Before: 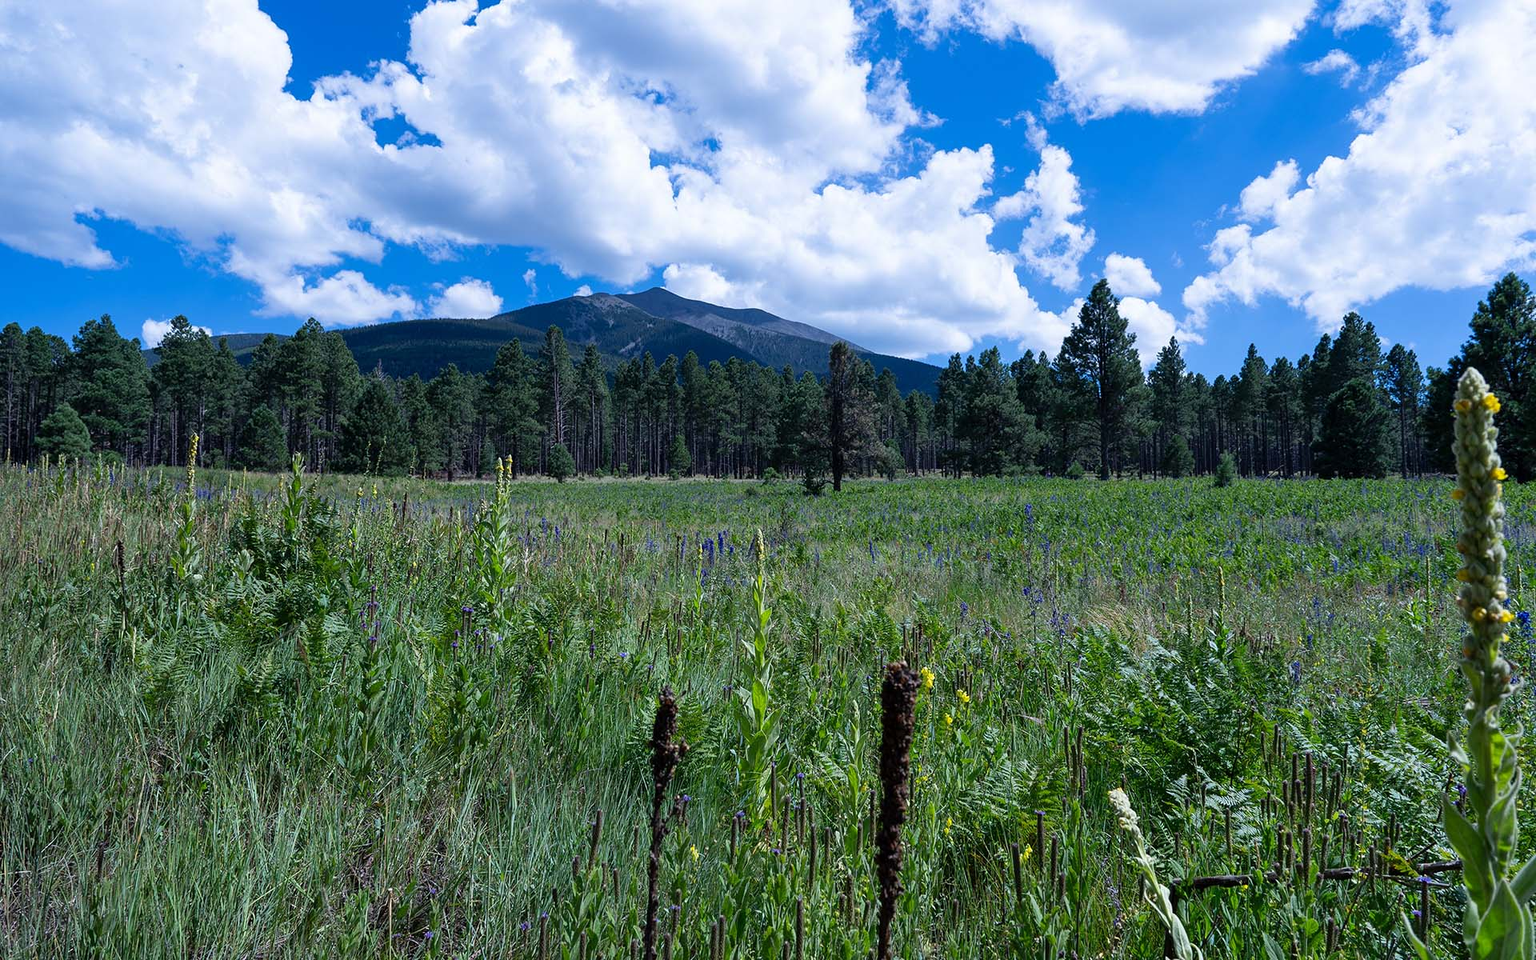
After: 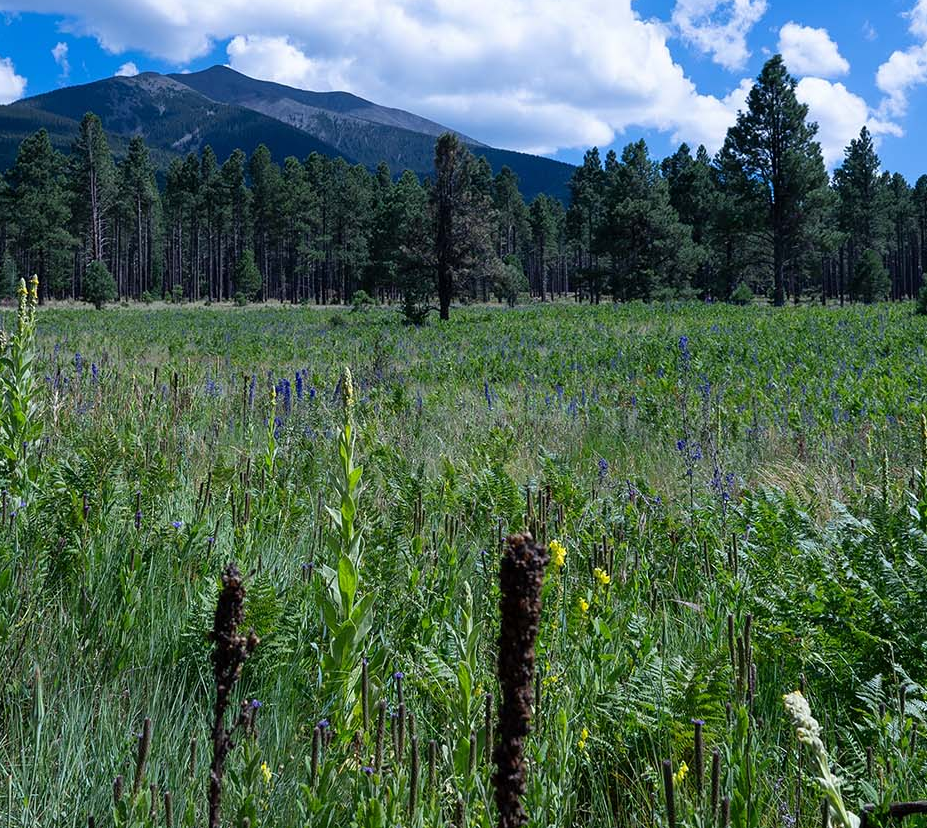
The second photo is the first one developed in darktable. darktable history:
crop: left 31.38%, top 24.547%, right 20.293%, bottom 6.451%
